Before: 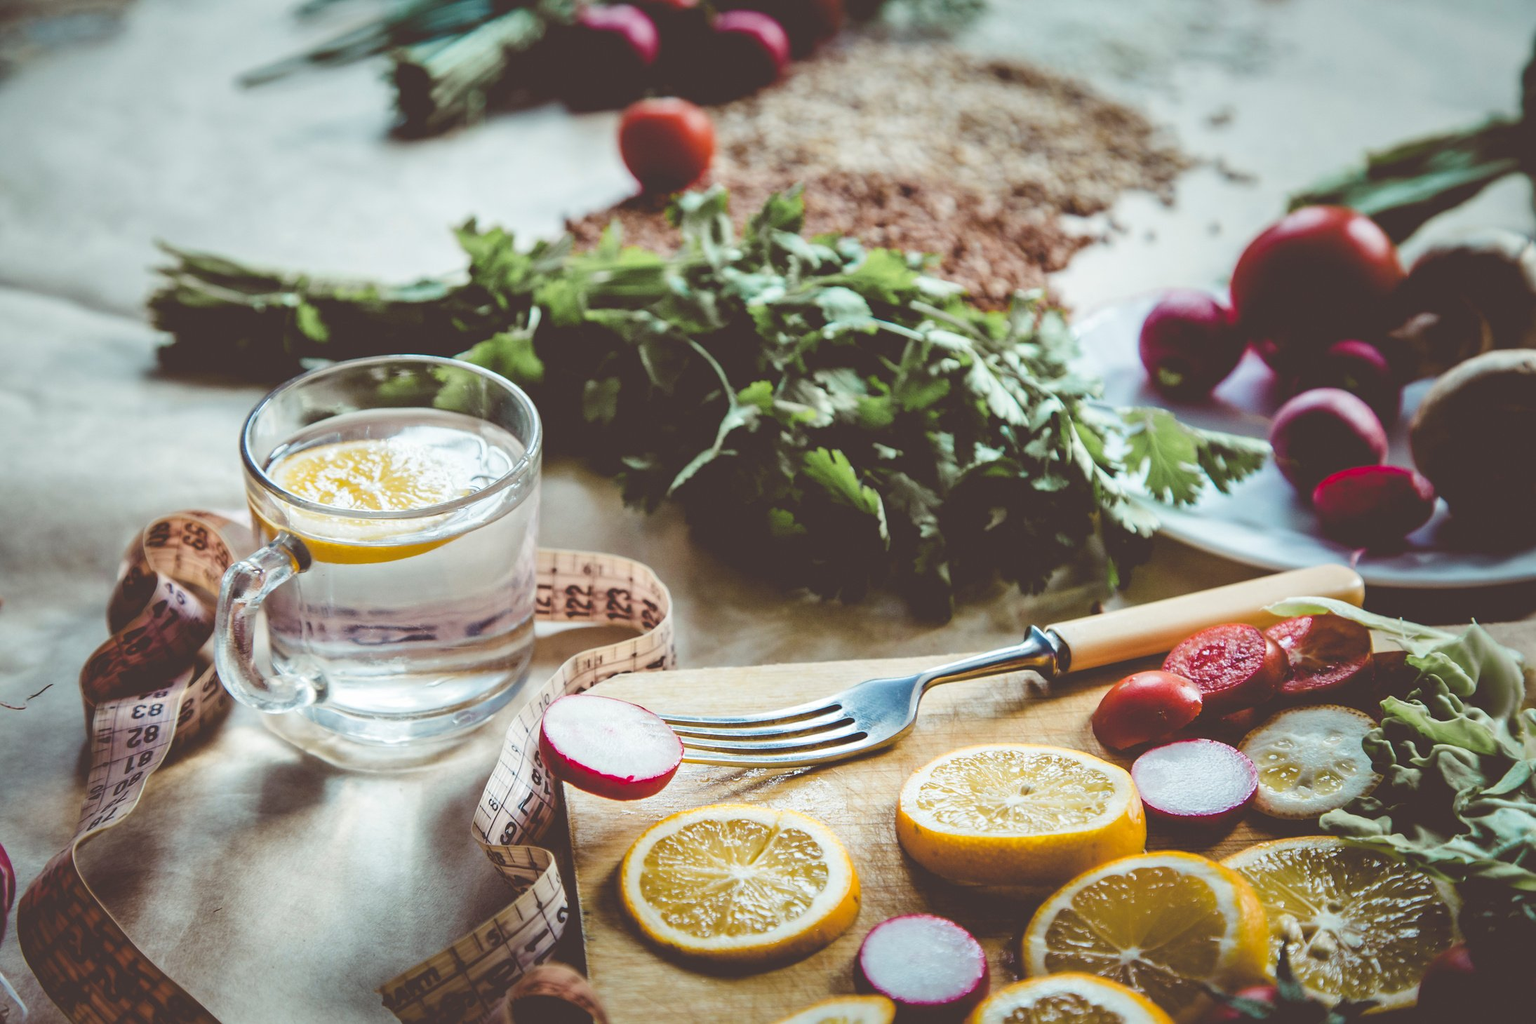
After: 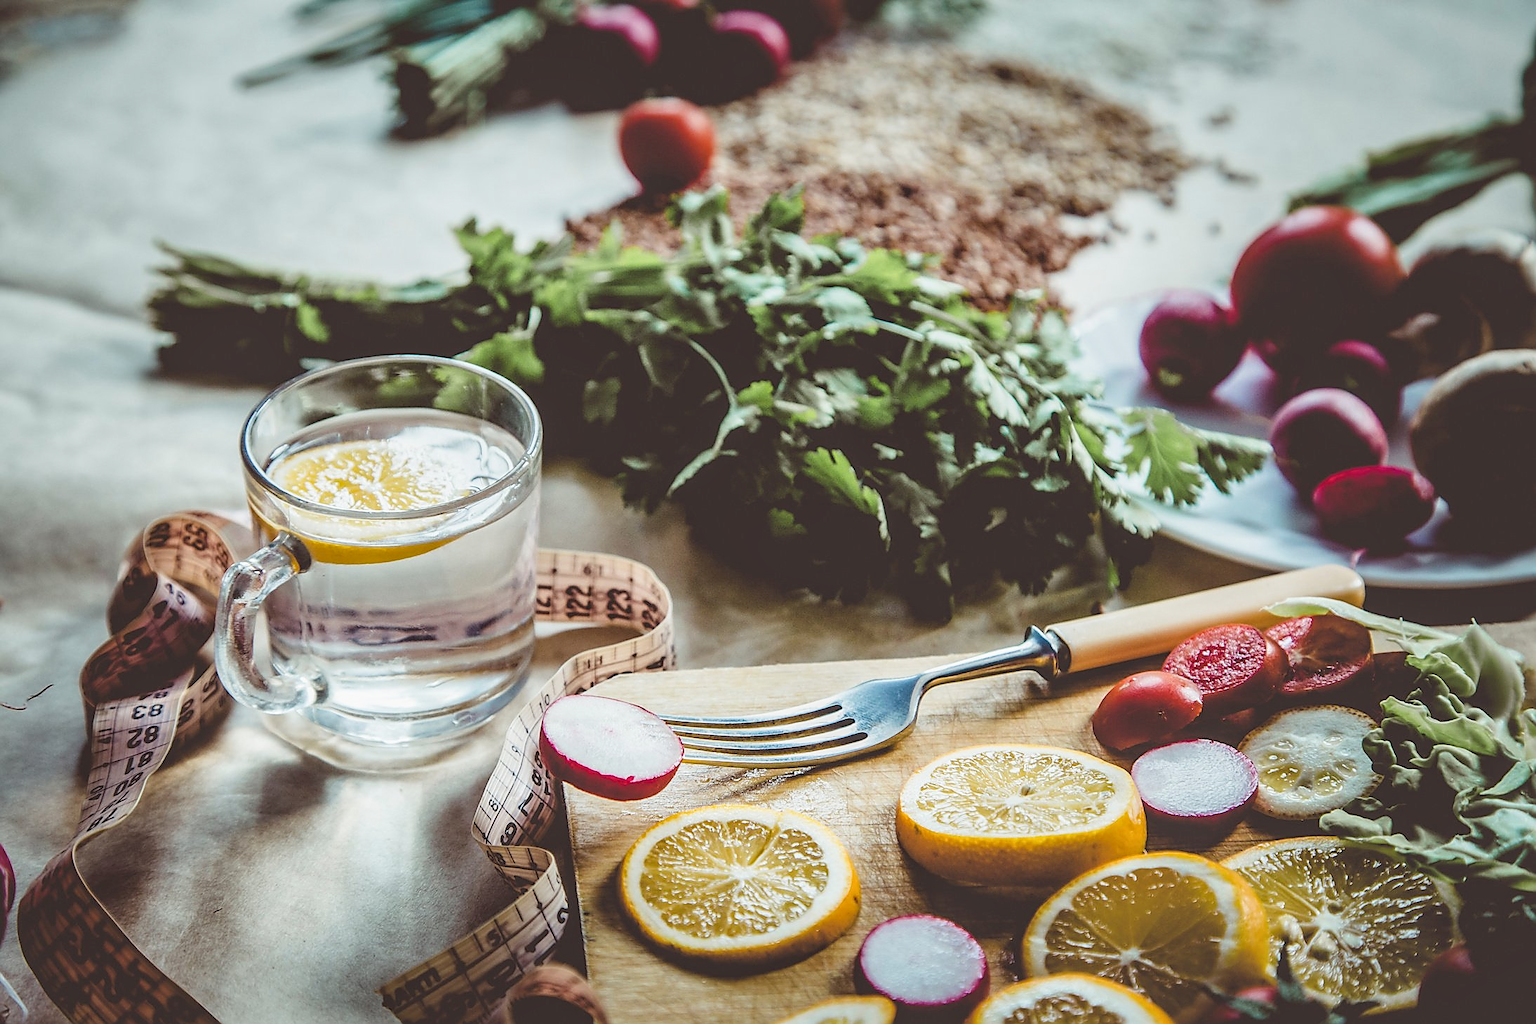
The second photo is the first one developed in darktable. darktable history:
filmic rgb: black relative exposure -9.5 EV, white relative exposure 3.02 EV, hardness 6.1
sharpen: radius 1.387, amount 1.241, threshold 0.706
local contrast: on, module defaults
